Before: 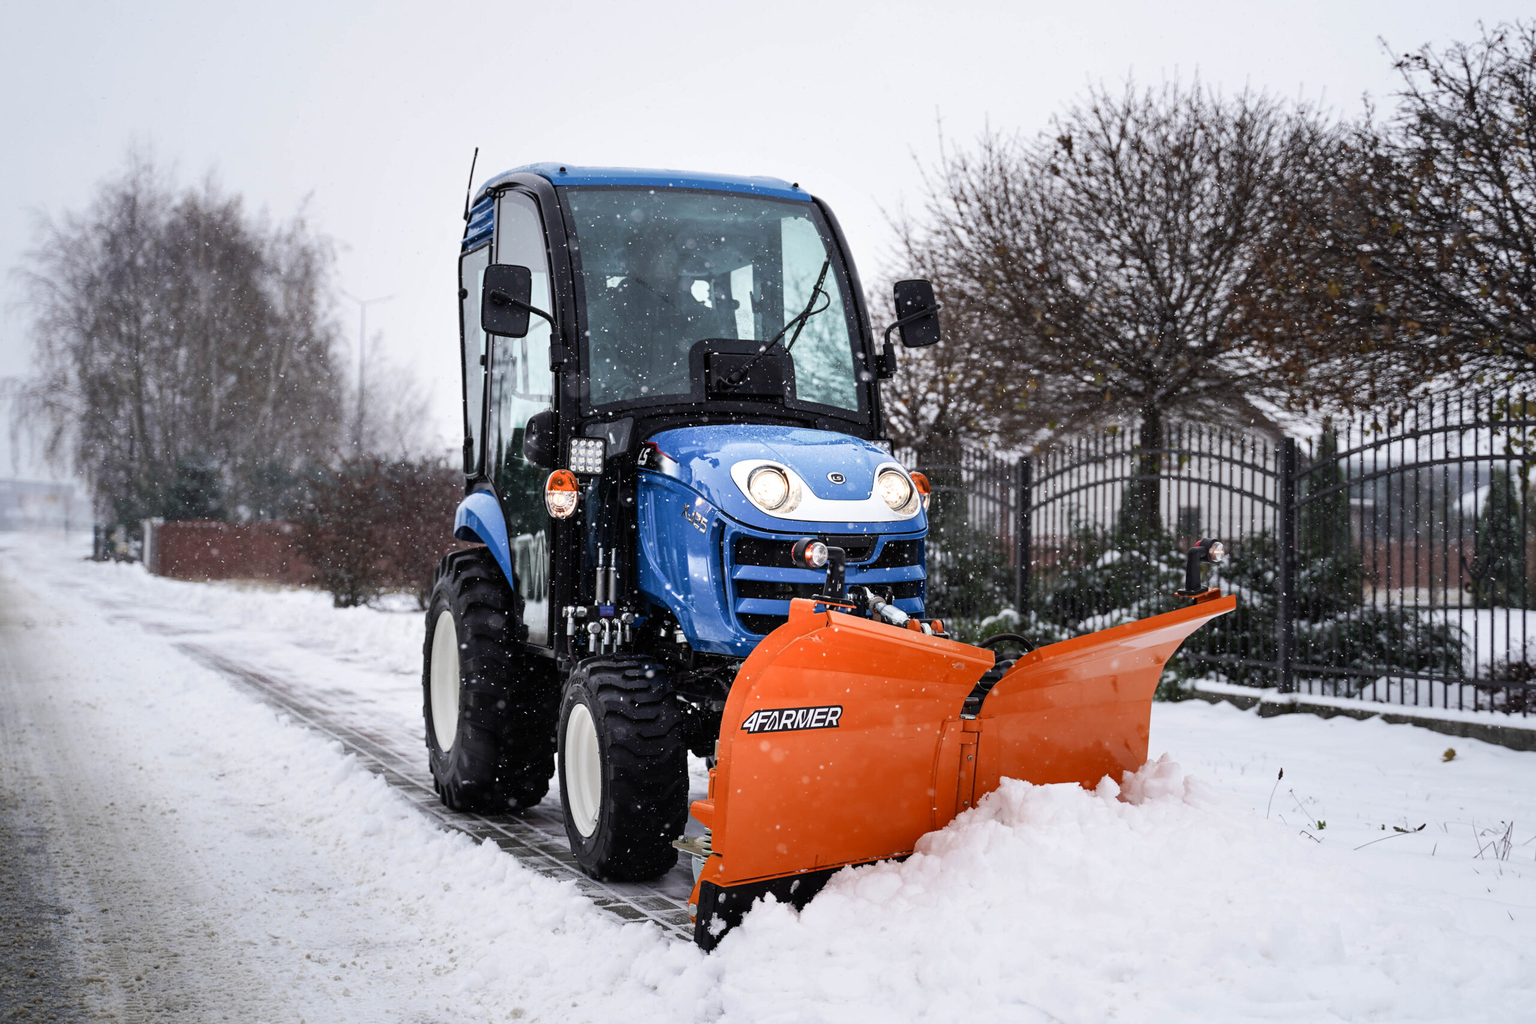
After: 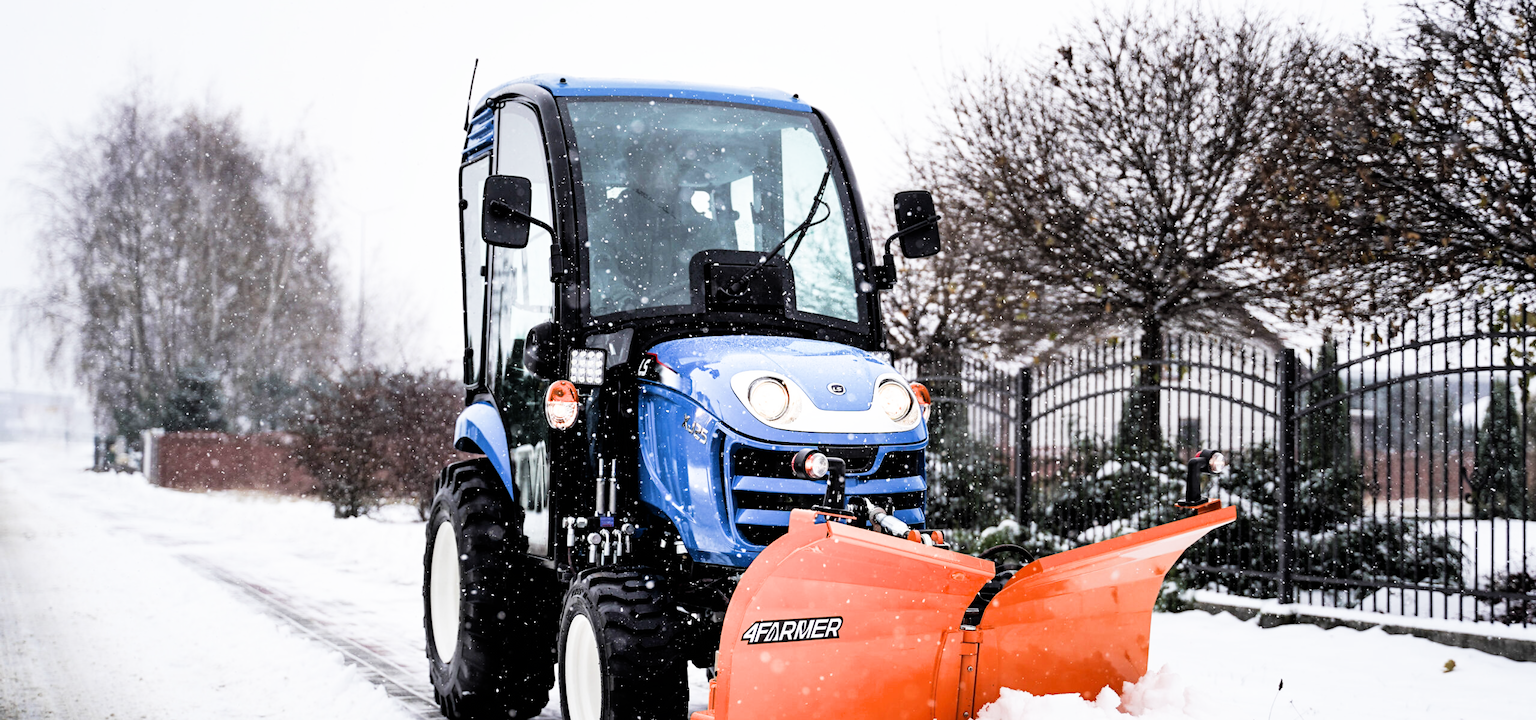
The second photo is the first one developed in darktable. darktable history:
crop and rotate: top 8.759%, bottom 20.835%
exposure: black level correction 0, exposure 1 EV, compensate exposure bias true, compensate highlight preservation false
filmic rgb: black relative exposure -5.02 EV, white relative exposure 3.56 EV, hardness 3.17, contrast 1.299, highlights saturation mix -49.64%
